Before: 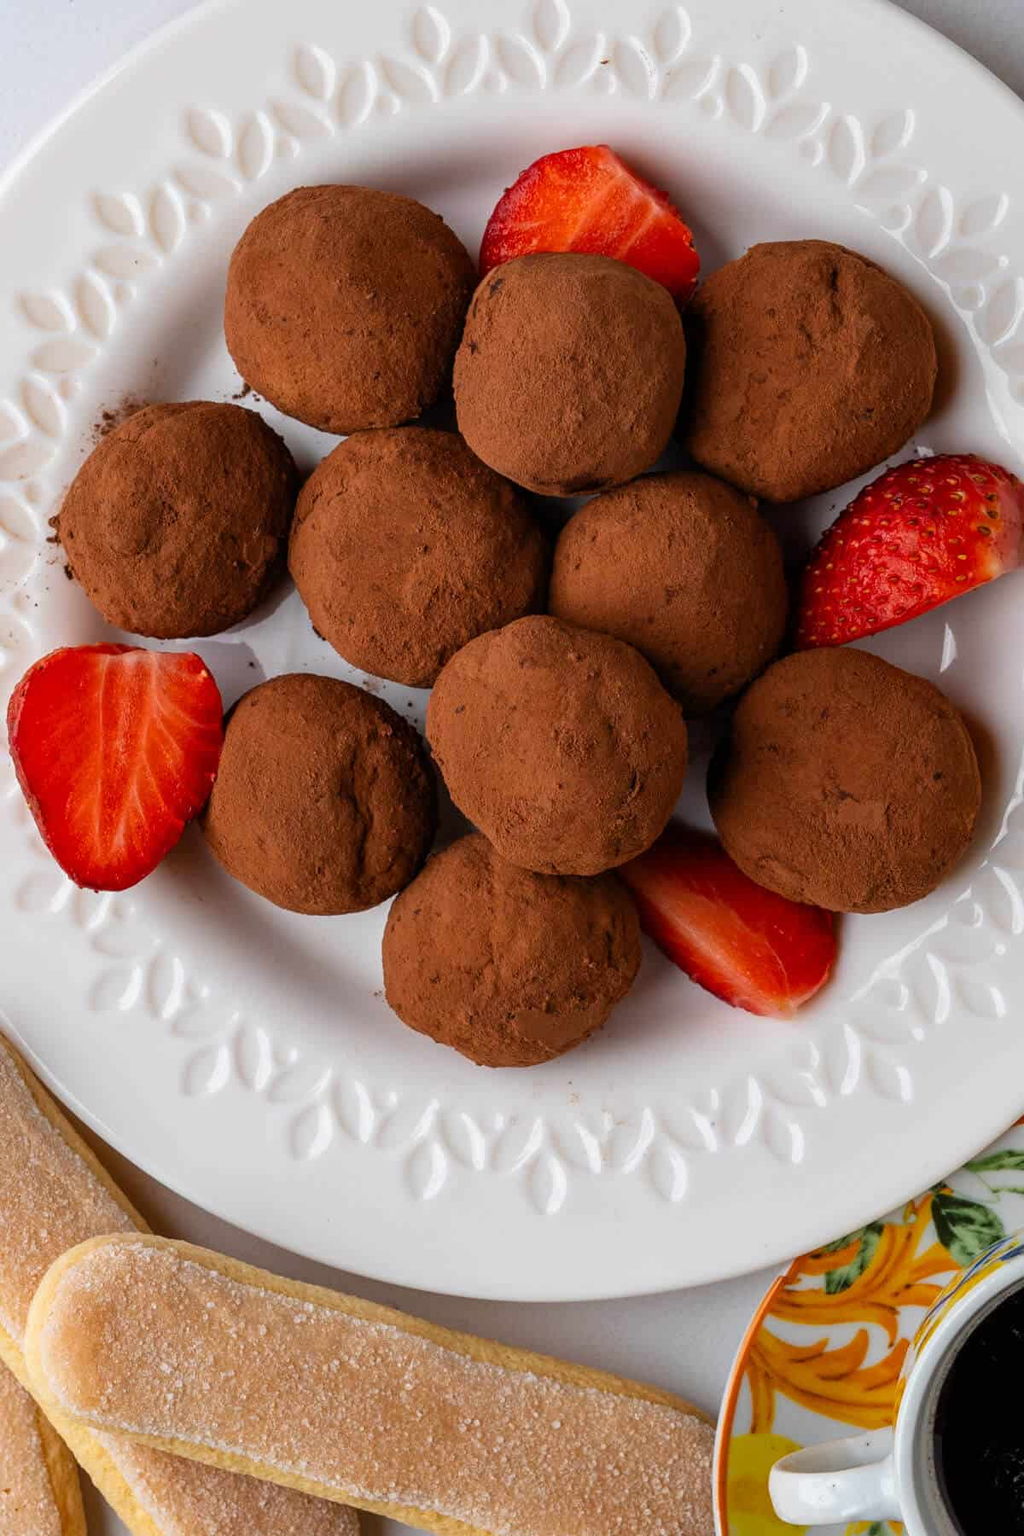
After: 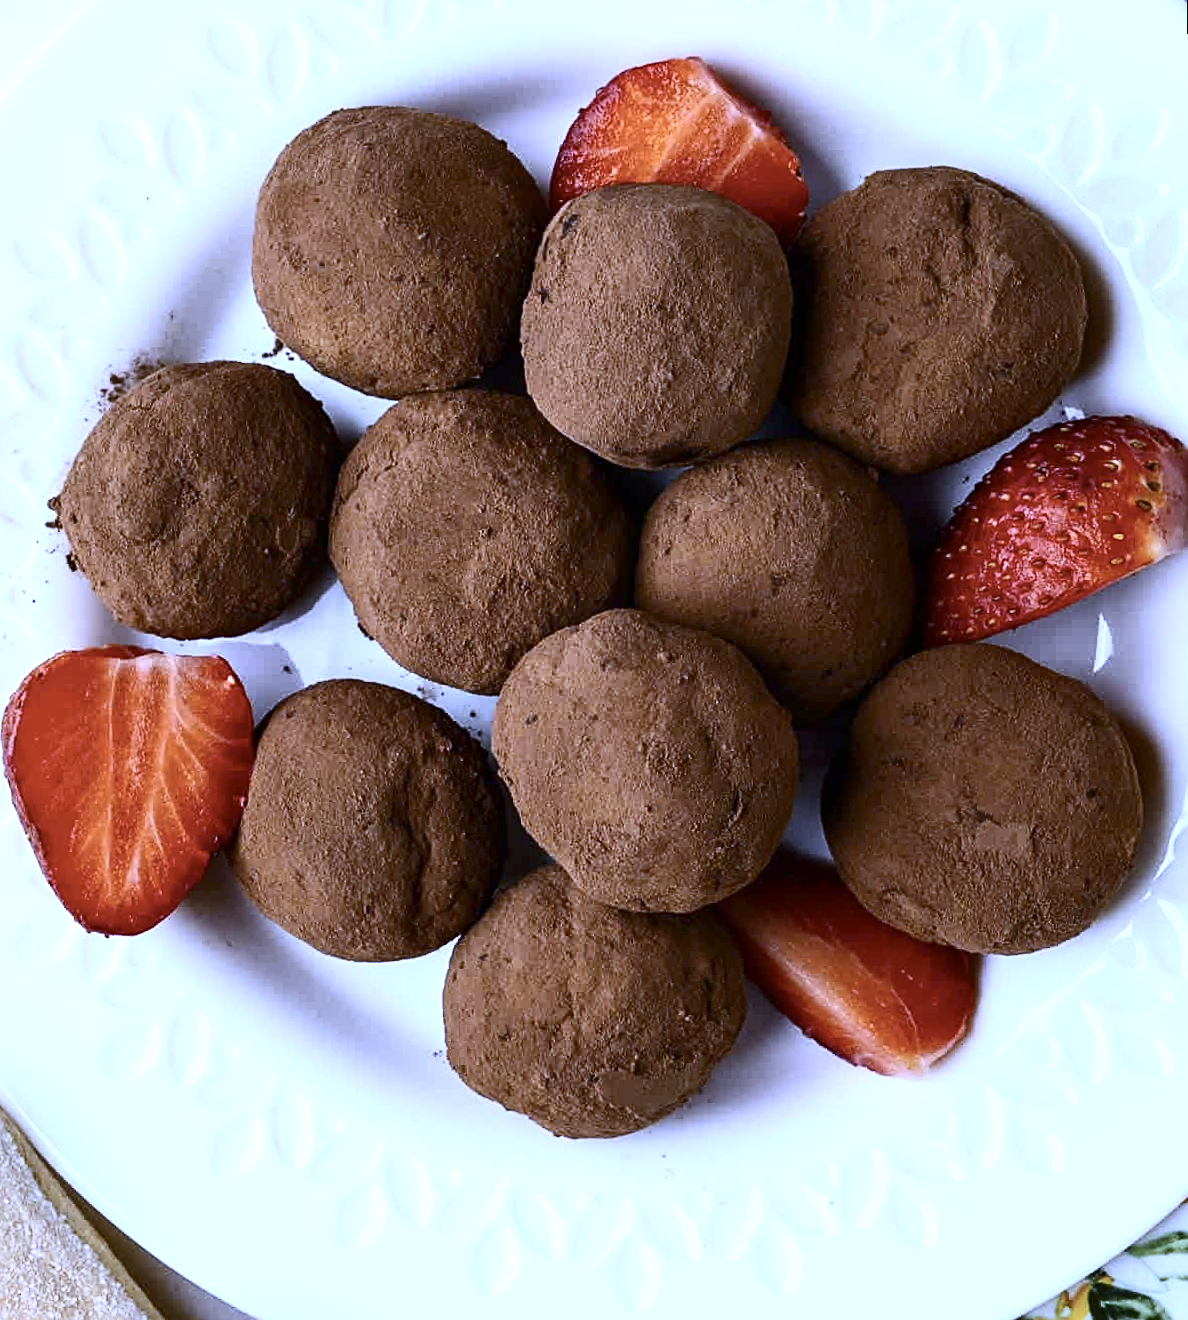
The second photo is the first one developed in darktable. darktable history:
crop: left 0.387%, top 5.469%, bottom 19.809%
rotate and perspective: rotation -0.45°, automatic cropping original format, crop left 0.008, crop right 0.992, crop top 0.012, crop bottom 0.988
exposure: black level correction 0, exposure 0.877 EV, compensate exposure bias true, compensate highlight preservation false
white balance: red 0.766, blue 1.537
contrast brightness saturation: contrast 0.25, saturation -0.31
sharpen: on, module defaults
